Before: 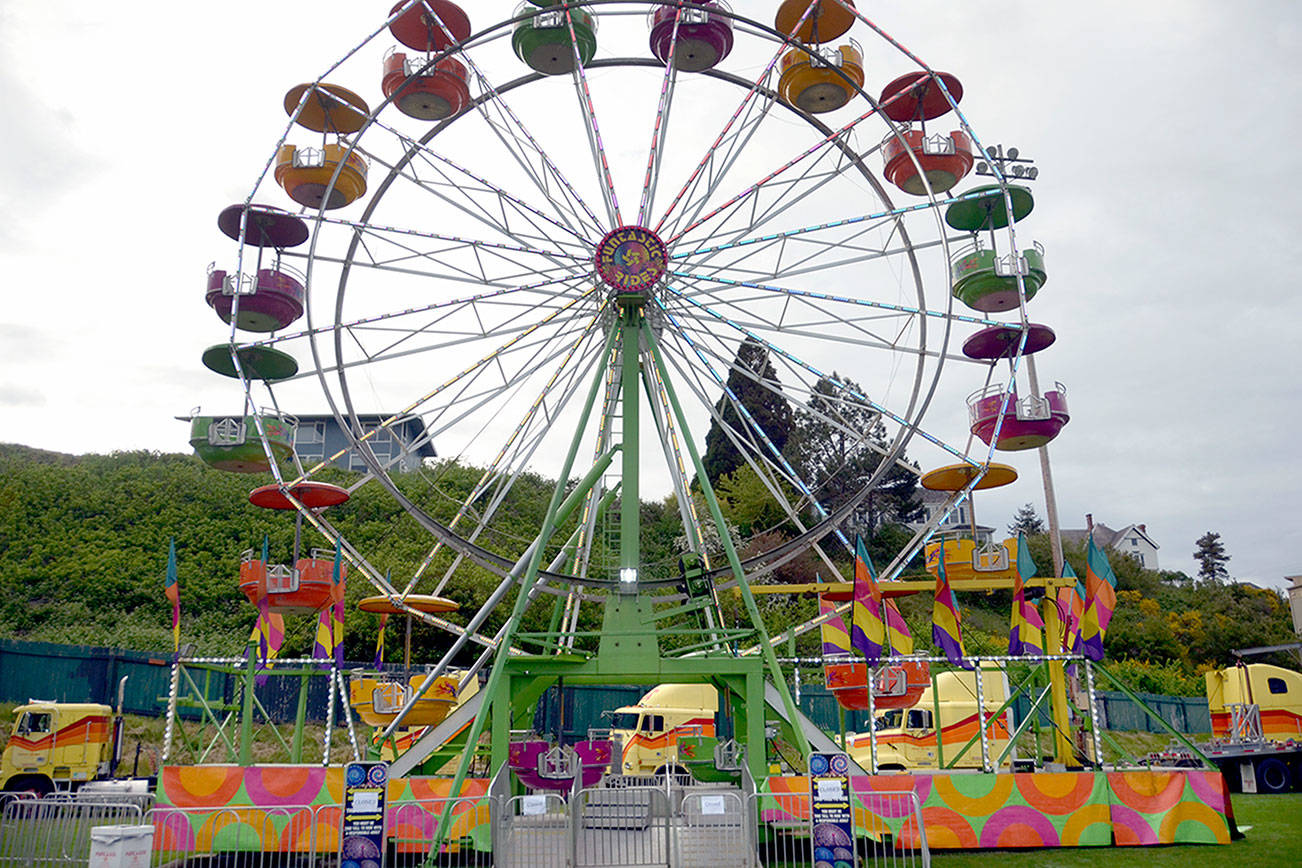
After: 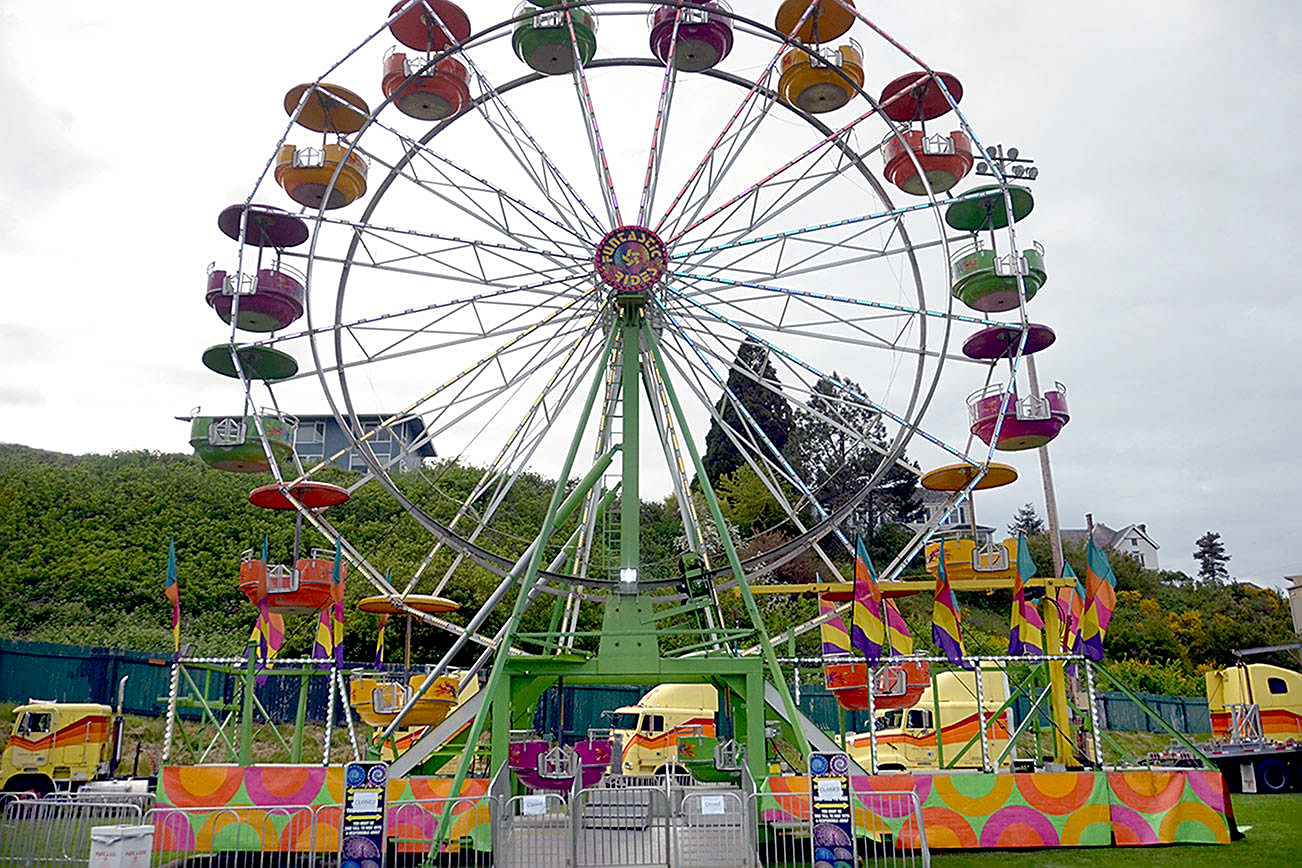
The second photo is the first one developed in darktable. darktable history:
sharpen: on, module defaults
exposure: black level correction 0.004, exposure 0.014 EV, compensate highlight preservation false
